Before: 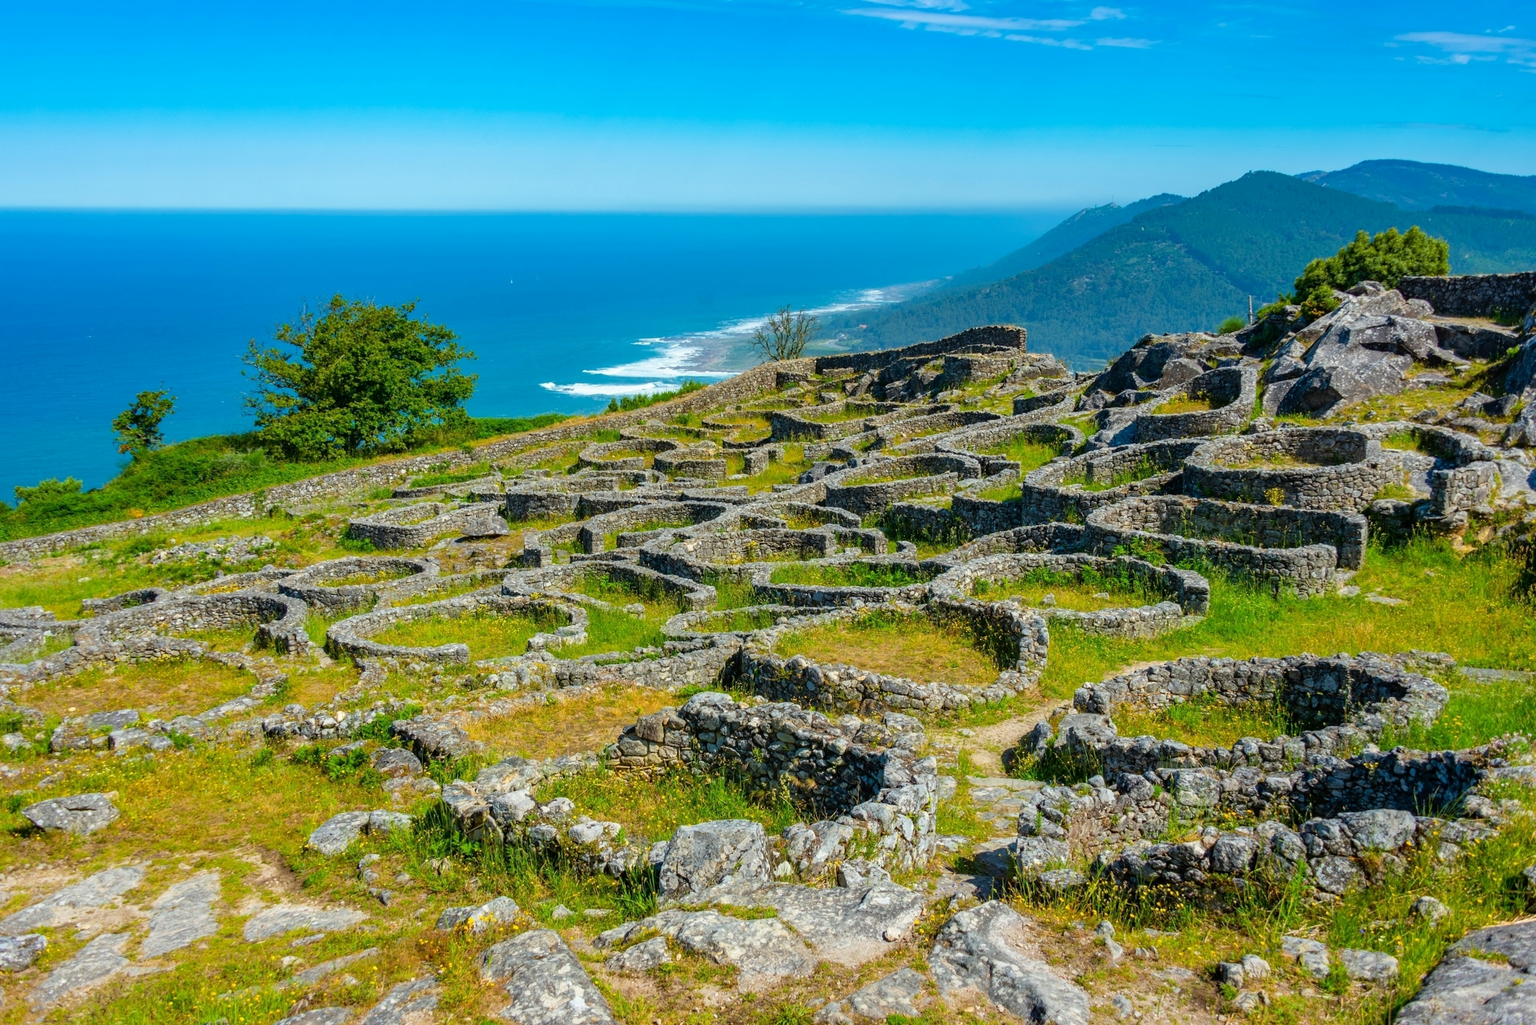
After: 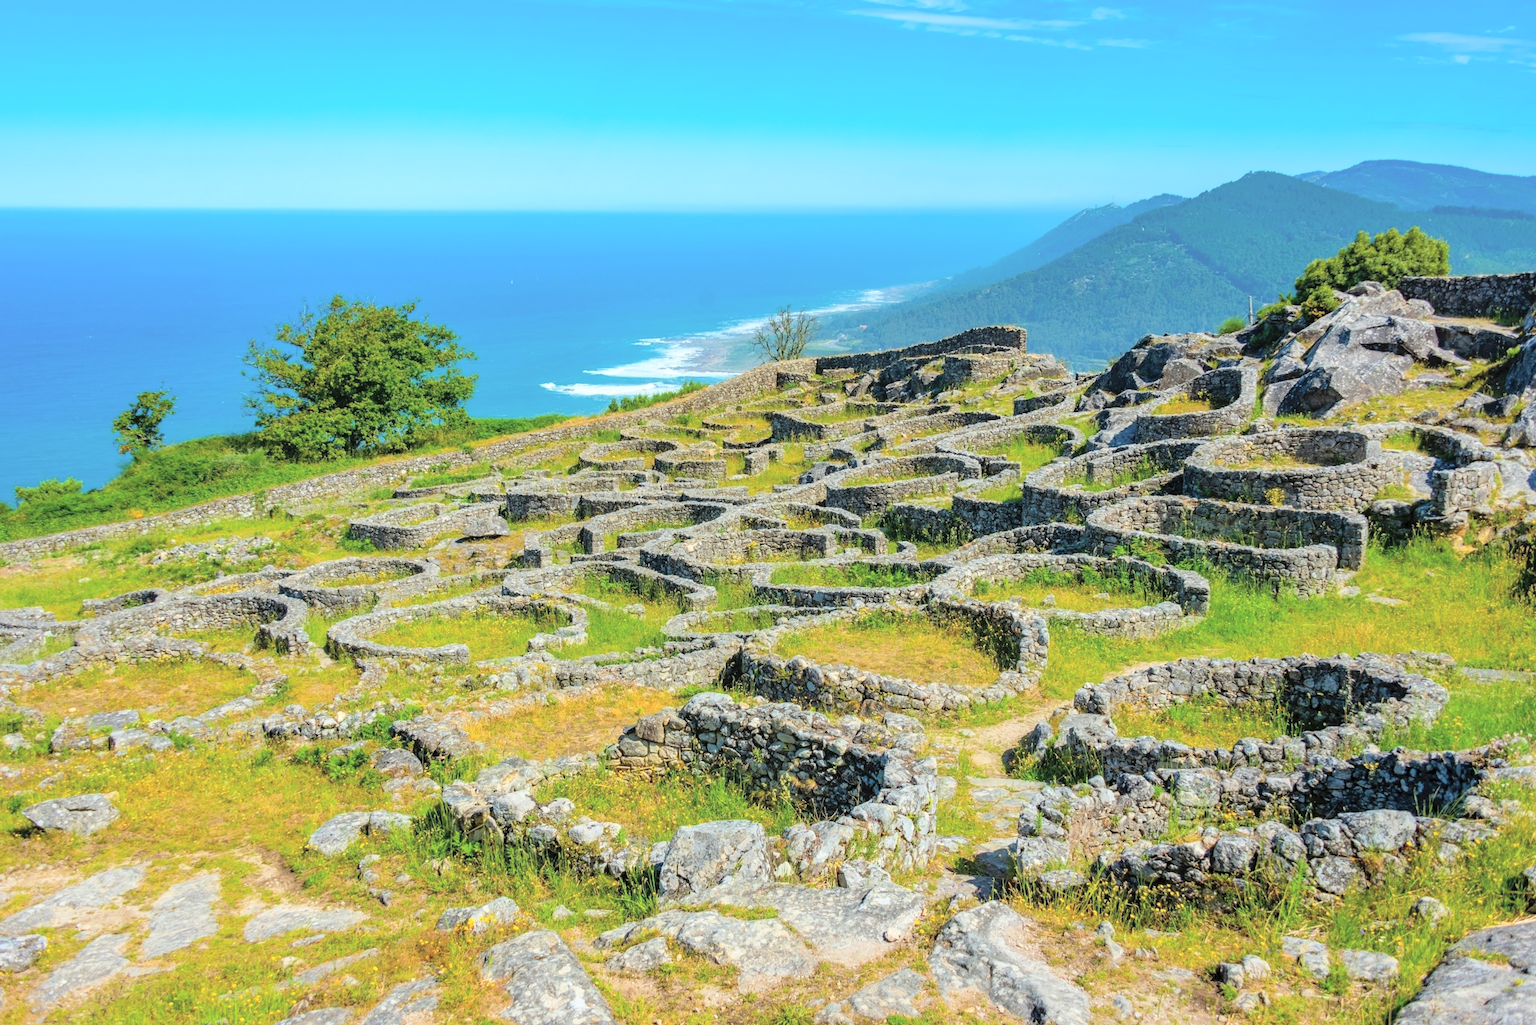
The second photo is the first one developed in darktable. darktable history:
global tonemap: drago (0.7, 100)
